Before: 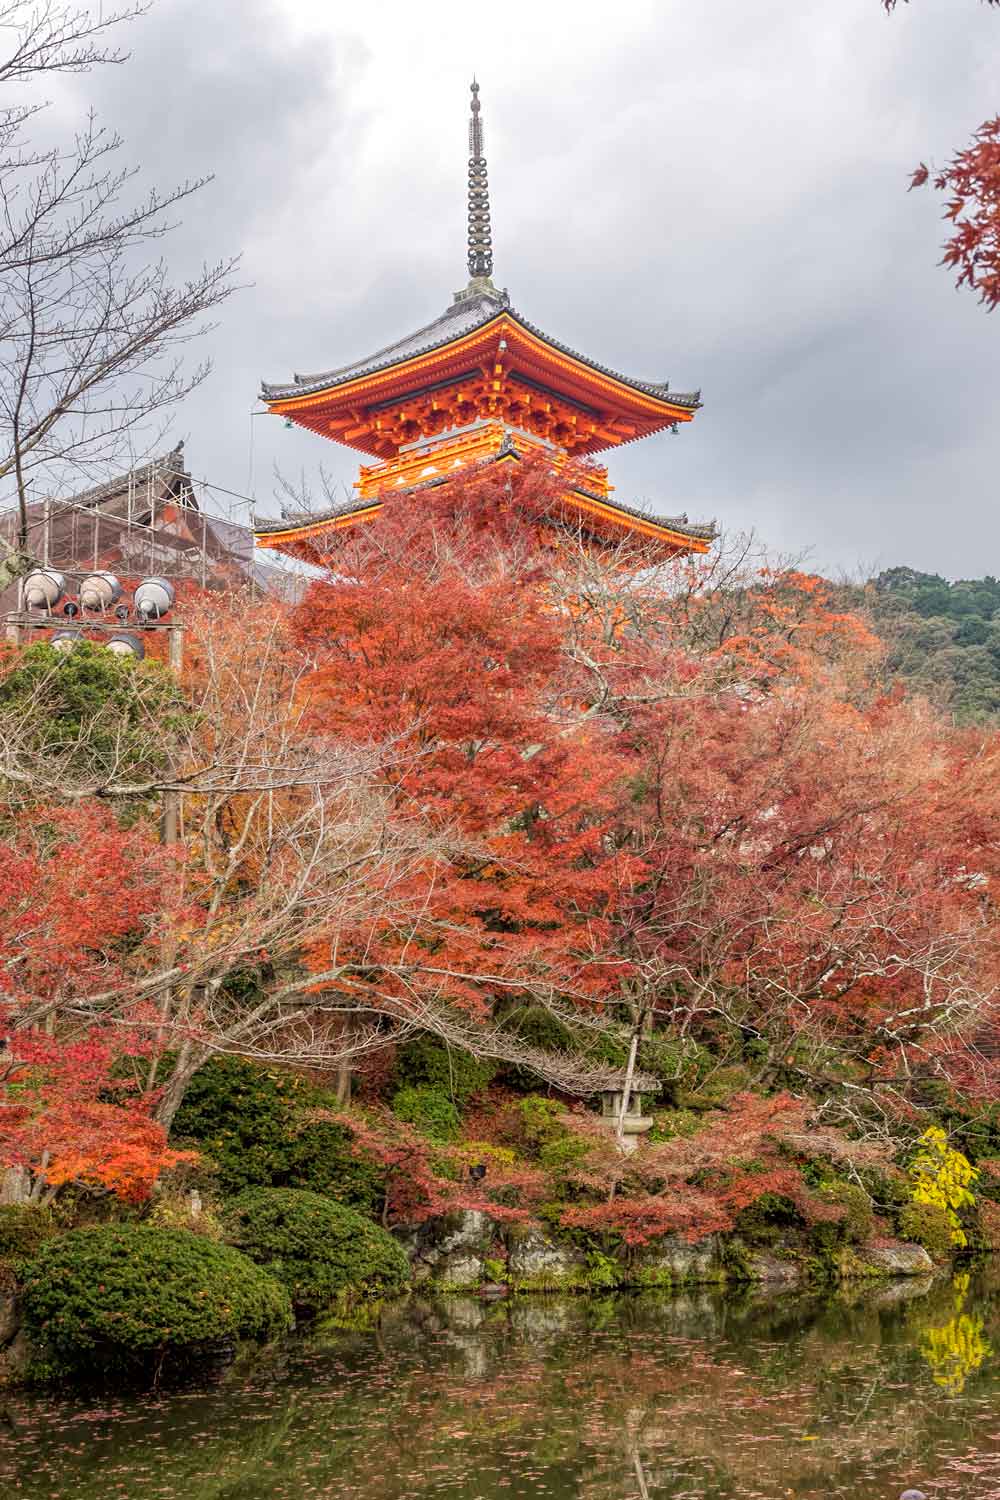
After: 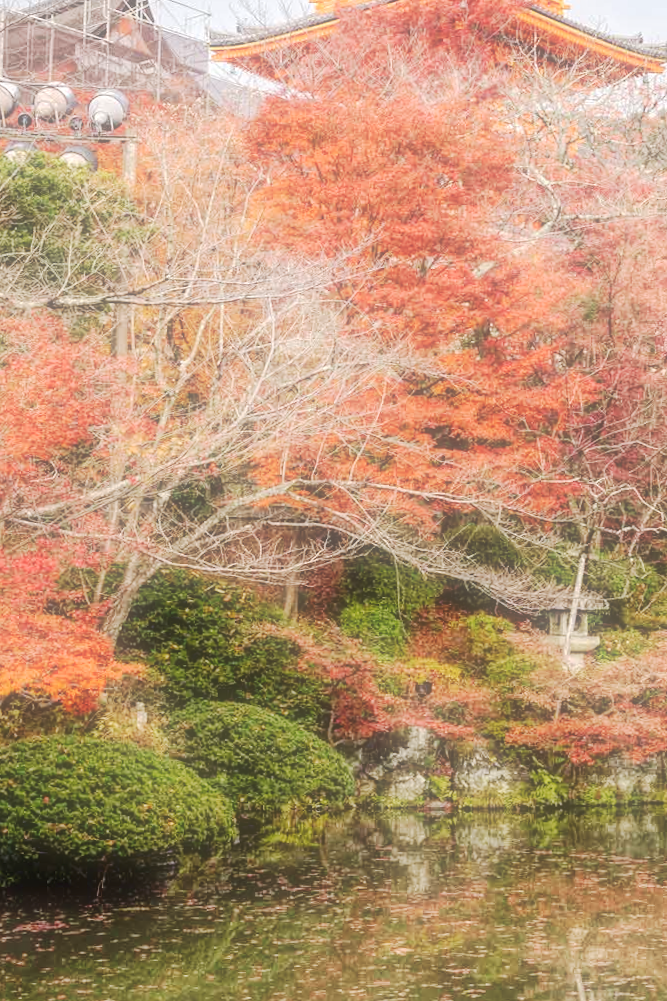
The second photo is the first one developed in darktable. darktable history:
exposure: exposure 0.77 EV, compensate highlight preservation false
crop and rotate: angle -0.82°, left 3.85%, top 31.828%, right 27.992%
color balance: contrast -15%
tone curve: curves: ch0 [(0, 0) (0.003, 0.019) (0.011, 0.022) (0.025, 0.029) (0.044, 0.041) (0.069, 0.06) (0.1, 0.09) (0.136, 0.123) (0.177, 0.163) (0.224, 0.206) (0.277, 0.268) (0.335, 0.35) (0.399, 0.436) (0.468, 0.526) (0.543, 0.624) (0.623, 0.713) (0.709, 0.779) (0.801, 0.845) (0.898, 0.912) (1, 1)], preserve colors none
soften: size 60.24%, saturation 65.46%, brightness 0.506 EV, mix 25.7%
tone equalizer: on, module defaults
